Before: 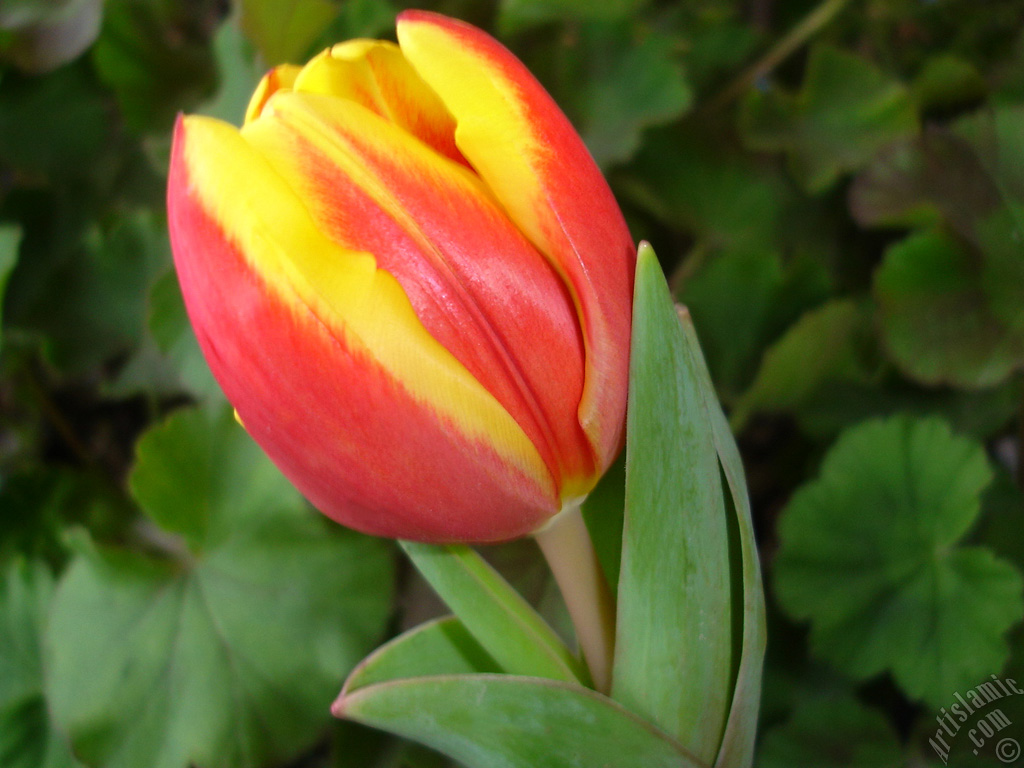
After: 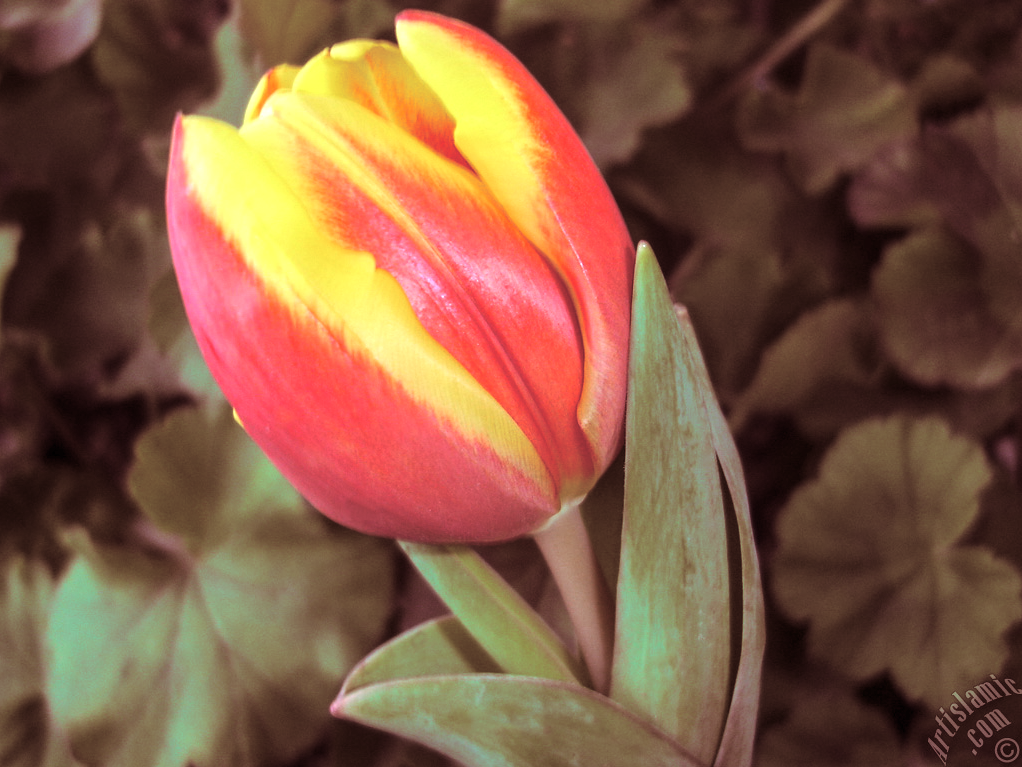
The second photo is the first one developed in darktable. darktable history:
split-toning: highlights › hue 187.2°, highlights › saturation 0.83, balance -68.05, compress 56.43%
crop and rotate: left 0.126%
local contrast: on, module defaults
rotate and perspective: automatic cropping off
color calibration: x 0.367, y 0.376, temperature 4372.25 K
exposure: black level correction -0.002, exposure 0.54 EV, compensate highlight preservation false
color zones: curves: ch0 [(0, 0.5) (0.143, 0.5) (0.286, 0.456) (0.429, 0.5) (0.571, 0.5) (0.714, 0.5) (0.857, 0.5) (1, 0.5)]; ch1 [(0, 0.5) (0.143, 0.5) (0.286, 0.422) (0.429, 0.5) (0.571, 0.5) (0.714, 0.5) (0.857, 0.5) (1, 0.5)]
